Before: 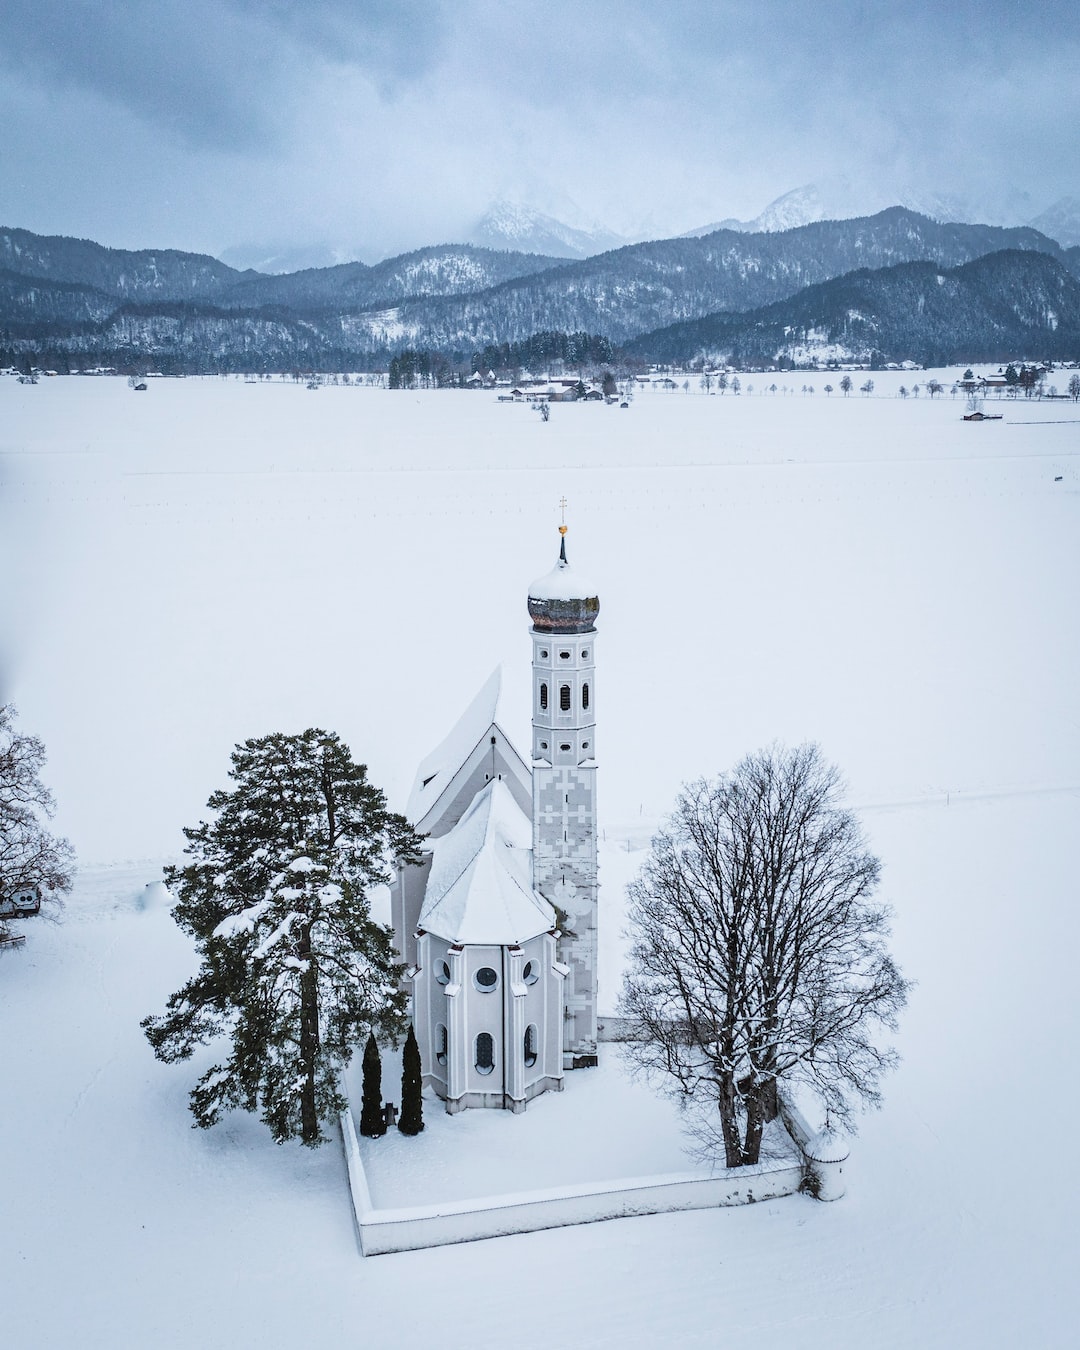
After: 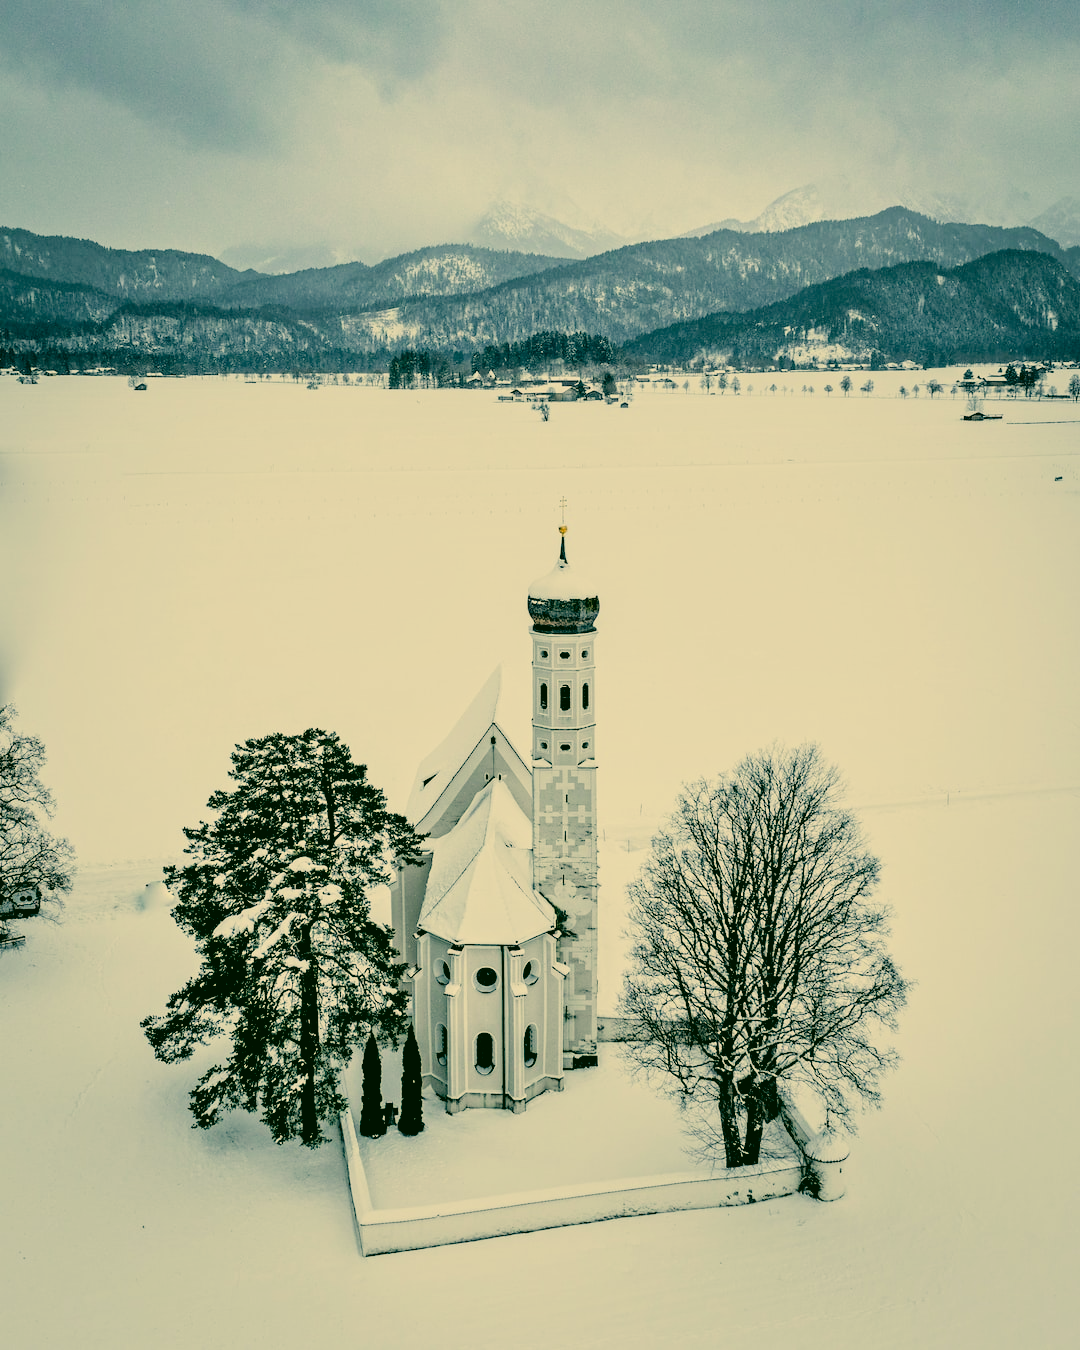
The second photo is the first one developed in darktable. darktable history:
filmic rgb: black relative exposure -3.31 EV, white relative exposure 3.45 EV, hardness 2.36, contrast 1.103
contrast equalizer: octaves 7, y [[0.6 ×6], [0.55 ×6], [0 ×6], [0 ×6], [0 ×6]], mix 0.3
color correction: highlights a* 5.62, highlights b* 33.57, shadows a* -25.86, shadows b* 4.02
color balance rgb: on, module defaults
